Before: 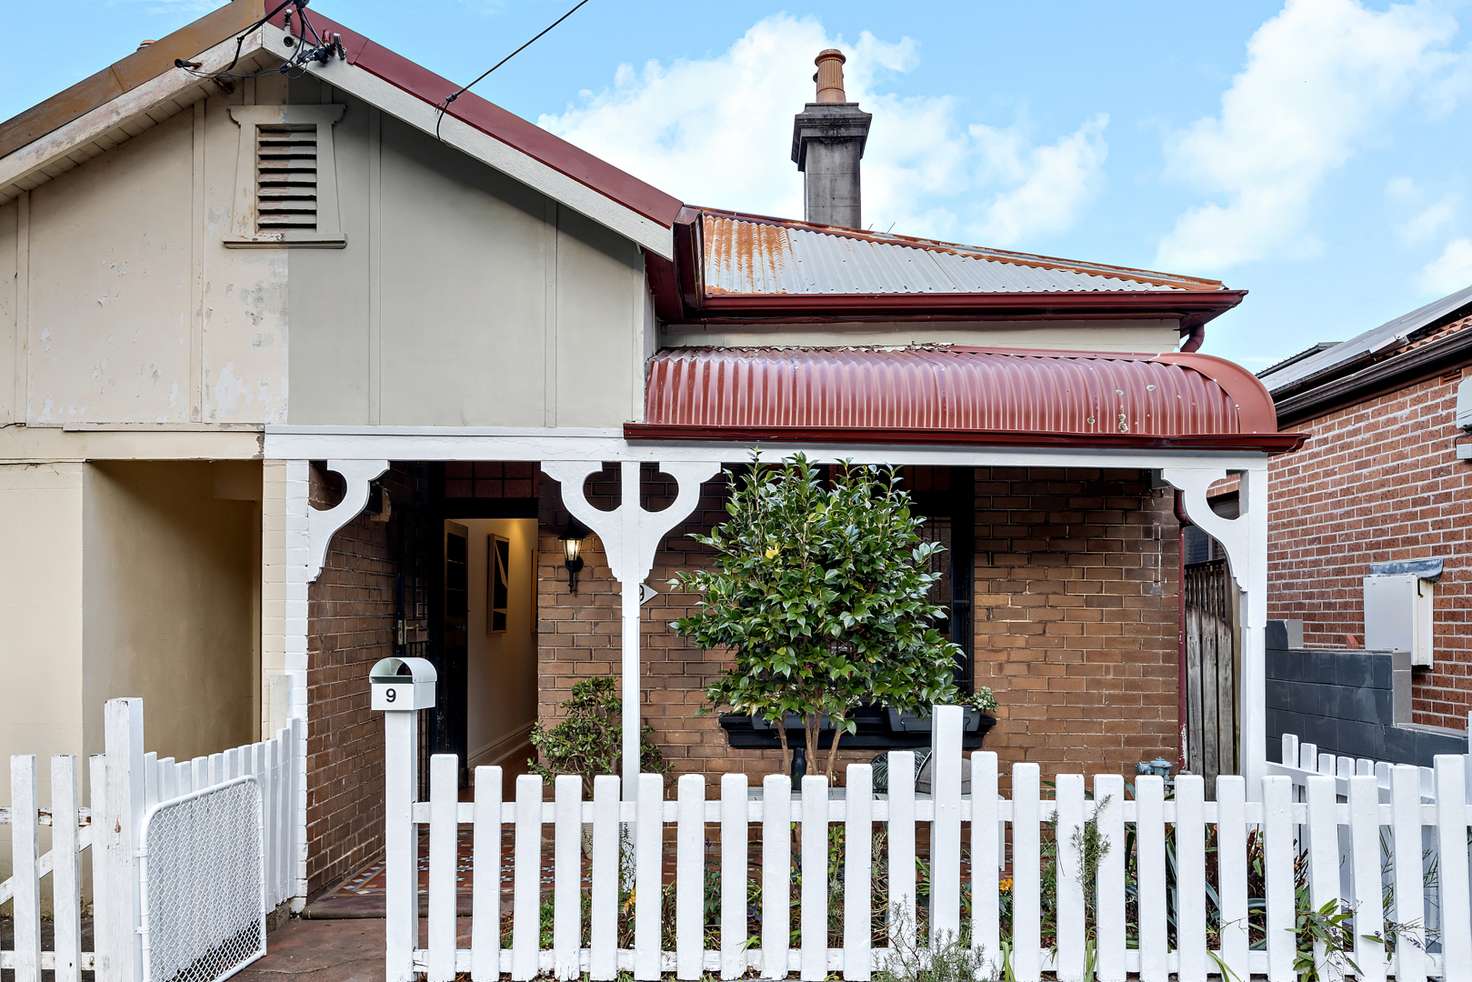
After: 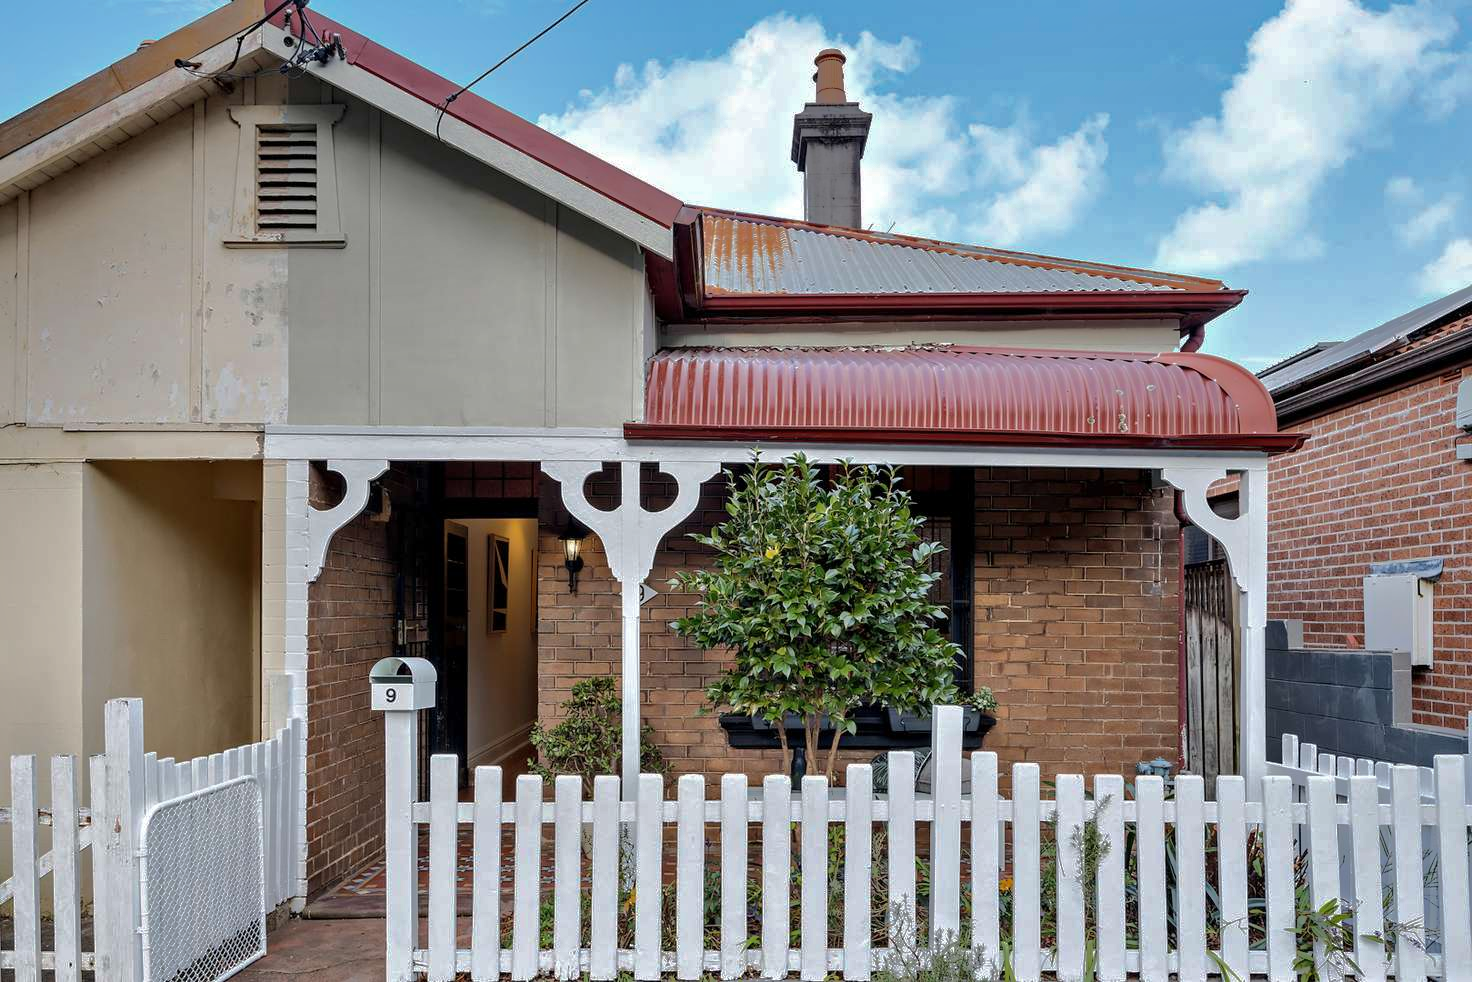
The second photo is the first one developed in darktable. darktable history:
shadows and highlights: shadows 24.92, highlights -69.46
